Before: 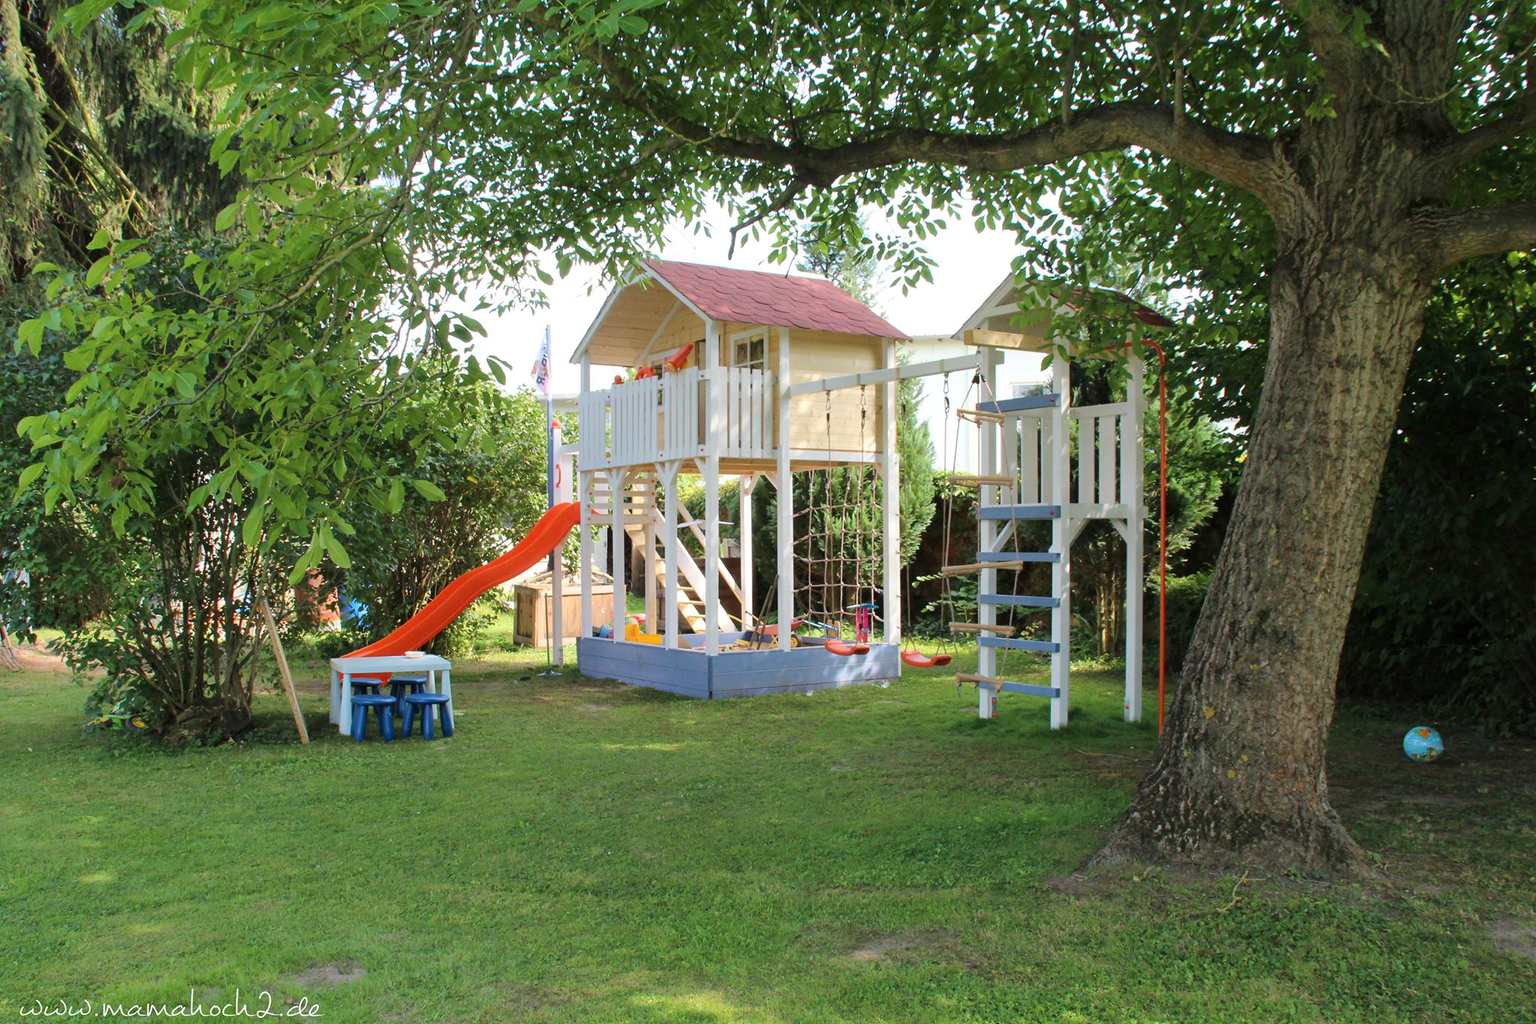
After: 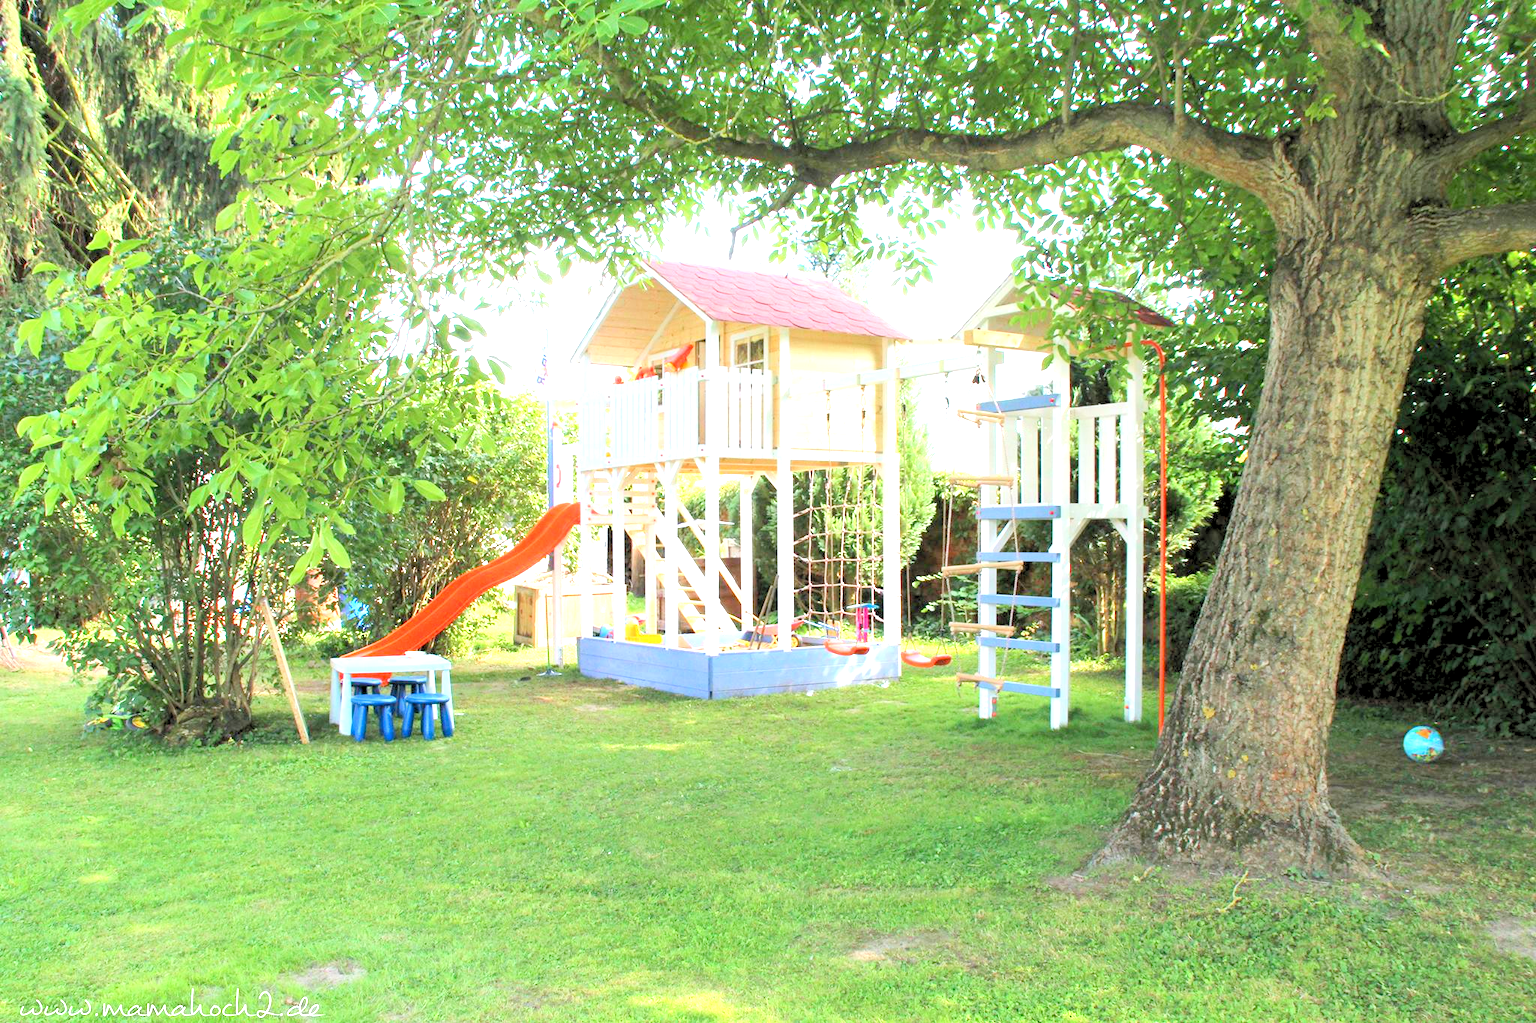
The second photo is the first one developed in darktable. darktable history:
white balance: red 0.988, blue 1.017
levels: levels [0.093, 0.434, 0.988]
exposure: black level correction 0, exposure 1.379 EV, compensate exposure bias true, compensate highlight preservation false
